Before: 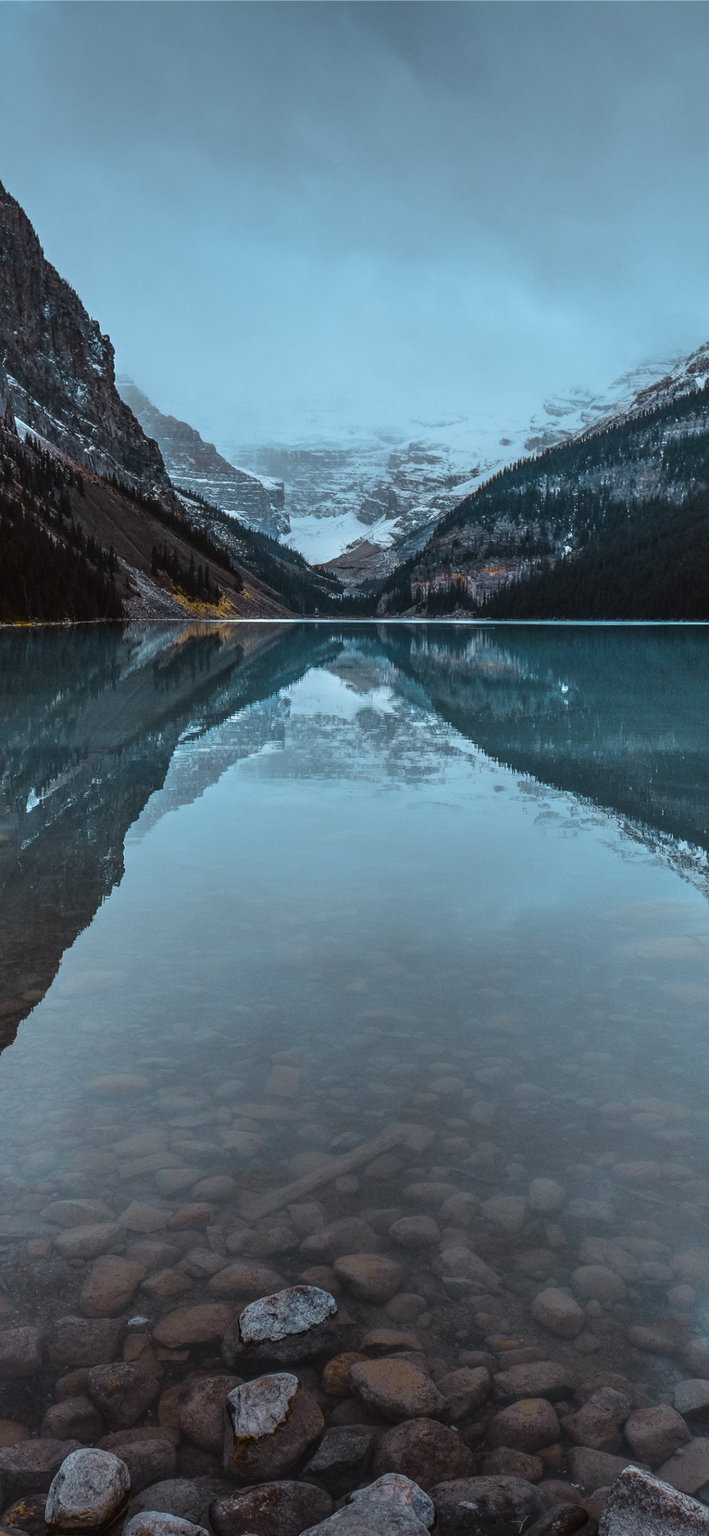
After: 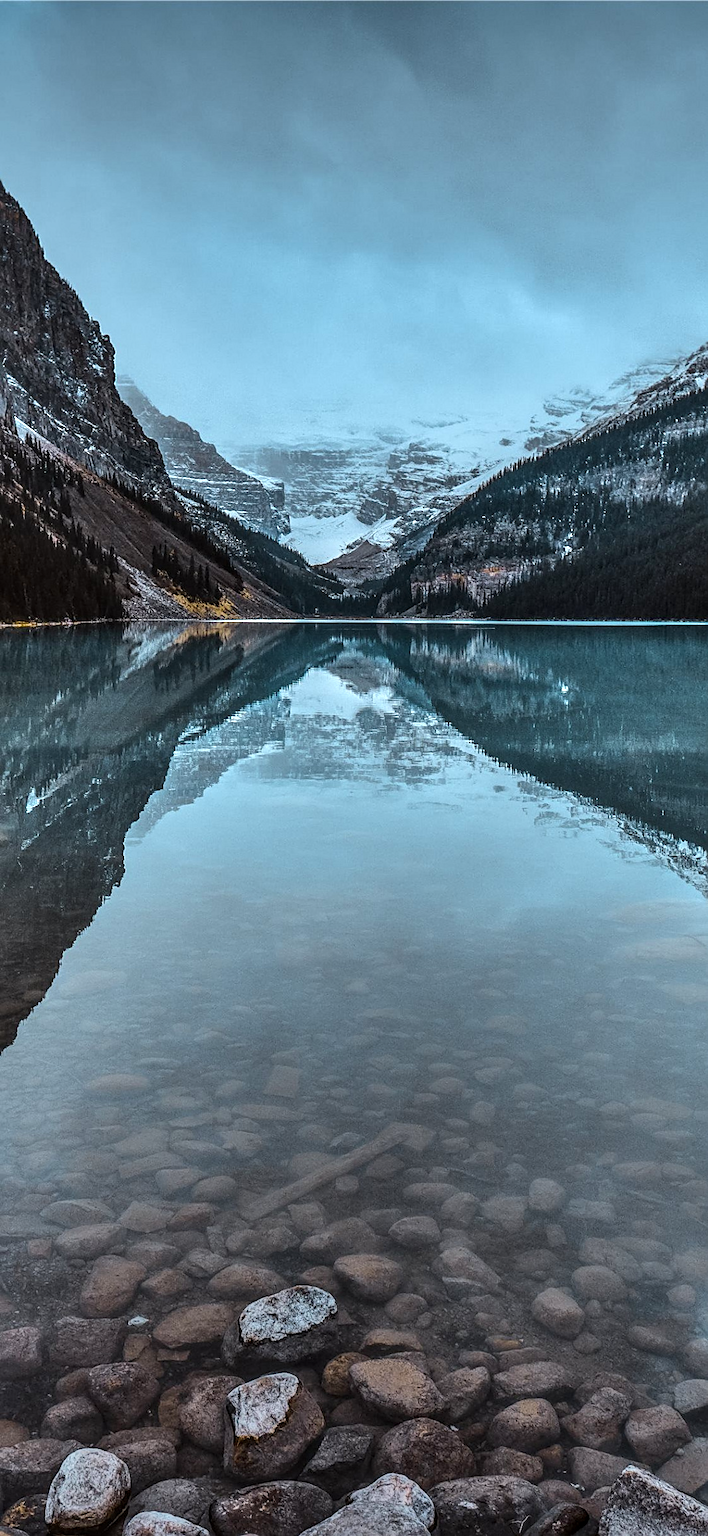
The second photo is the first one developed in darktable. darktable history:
local contrast: on, module defaults
tone equalizer: -8 EV -0.417 EV, -7 EV -0.389 EV, -6 EV -0.333 EV, -5 EV -0.222 EV, -3 EV 0.222 EV, -2 EV 0.333 EV, -1 EV 0.389 EV, +0 EV 0.417 EV, edges refinement/feathering 500, mask exposure compensation -1.57 EV, preserve details no
sharpen: on, module defaults
shadows and highlights: shadows 60, soften with gaussian
